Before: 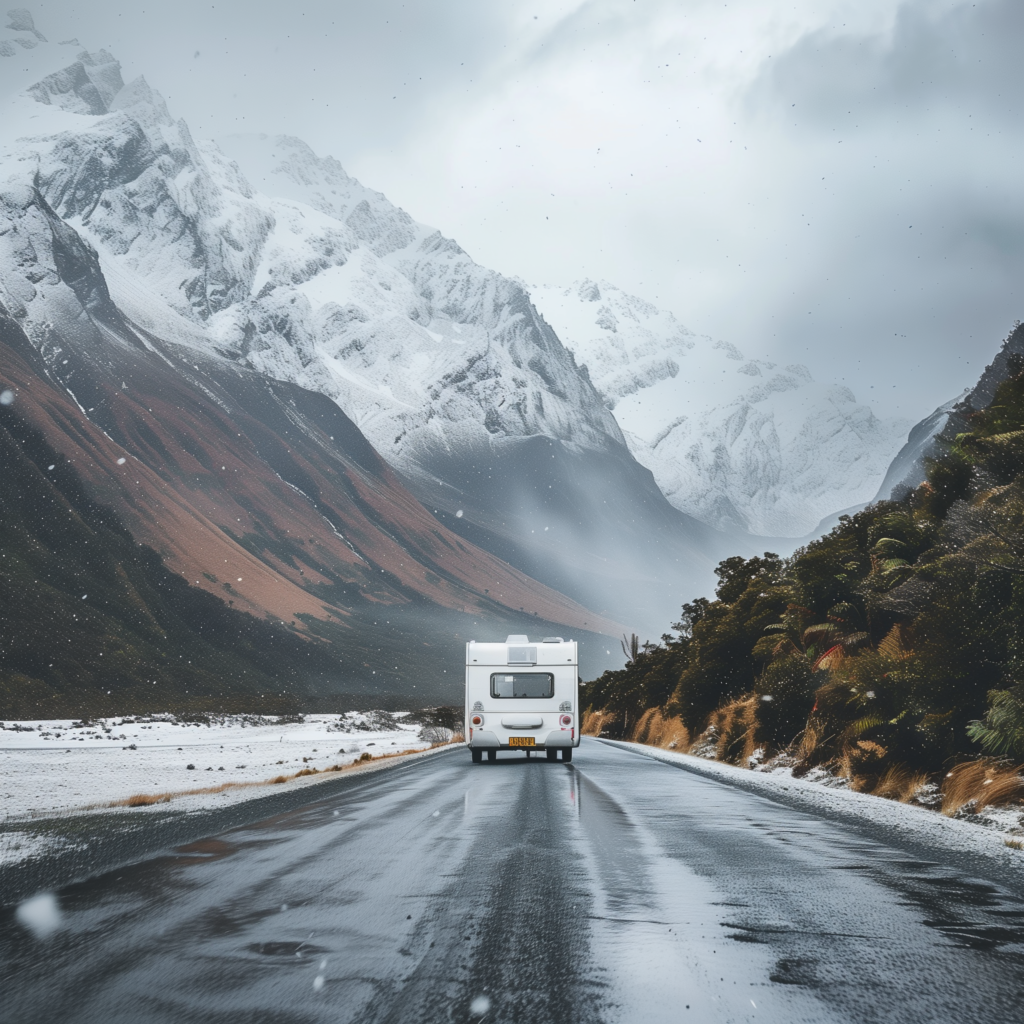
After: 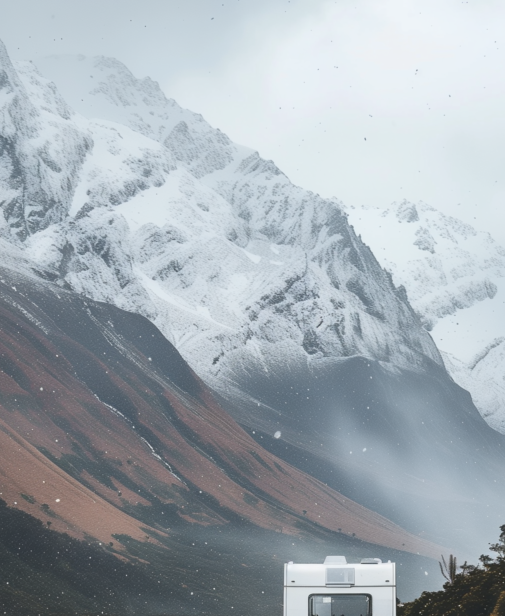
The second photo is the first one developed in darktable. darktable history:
crop: left 17.834%, top 7.779%, right 32.756%, bottom 32.056%
